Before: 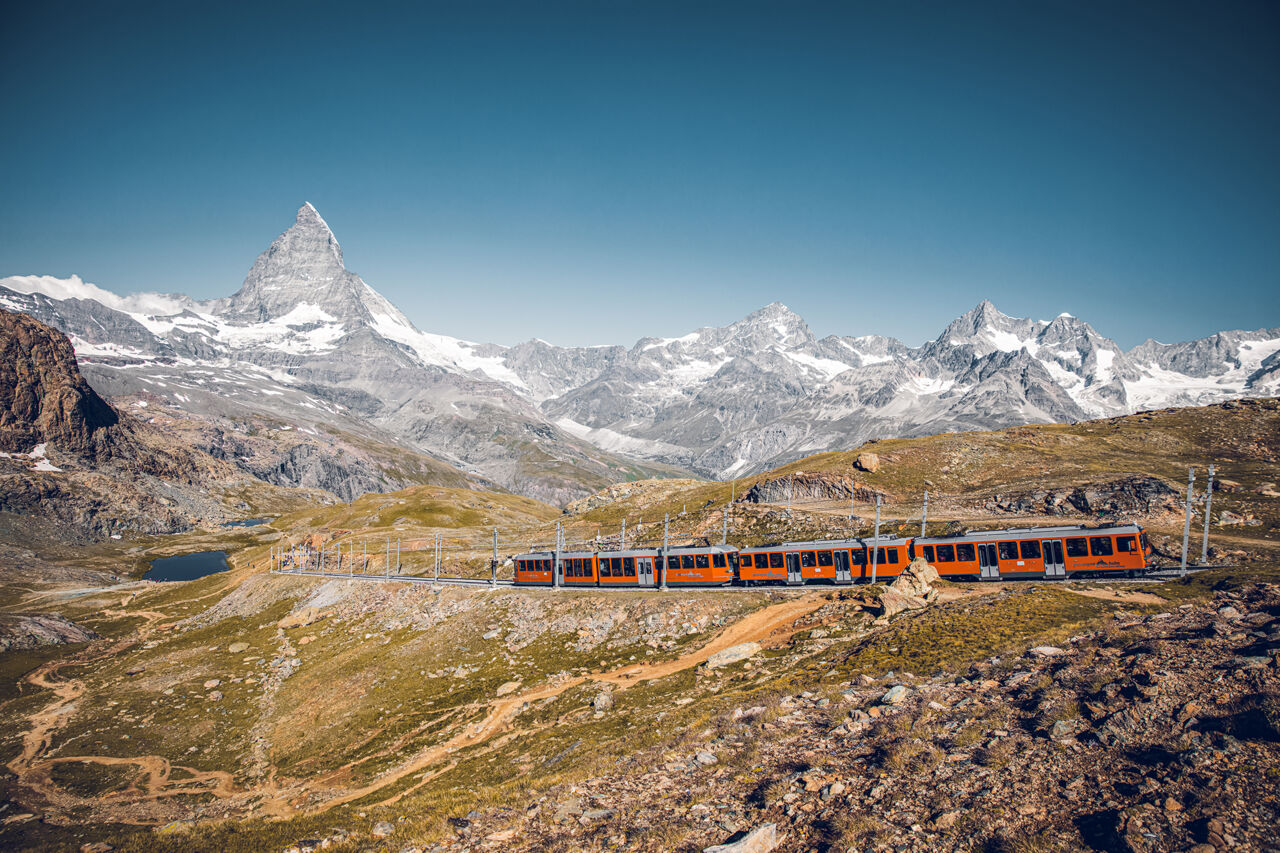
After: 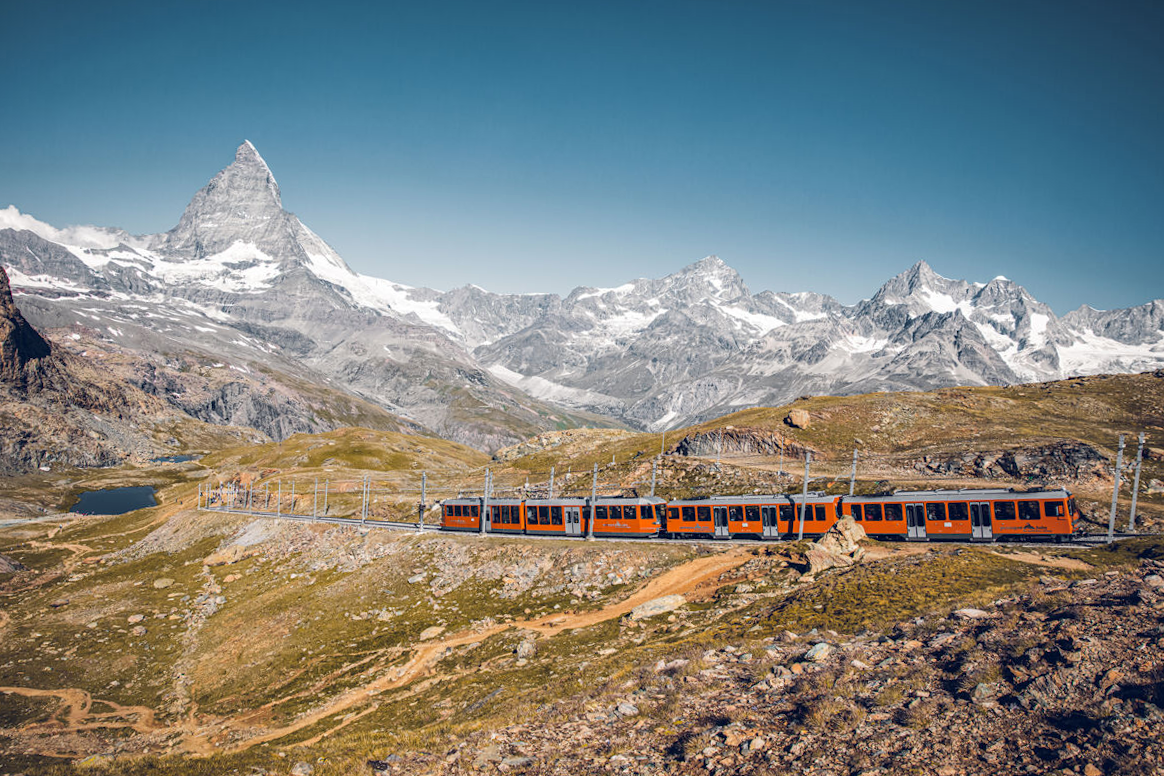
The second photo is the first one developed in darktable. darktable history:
crop and rotate: angle -1.88°, left 3.15%, top 3.886%, right 1.411%, bottom 0.623%
shadows and highlights: shadows 36.66, highlights -26.81, soften with gaussian
